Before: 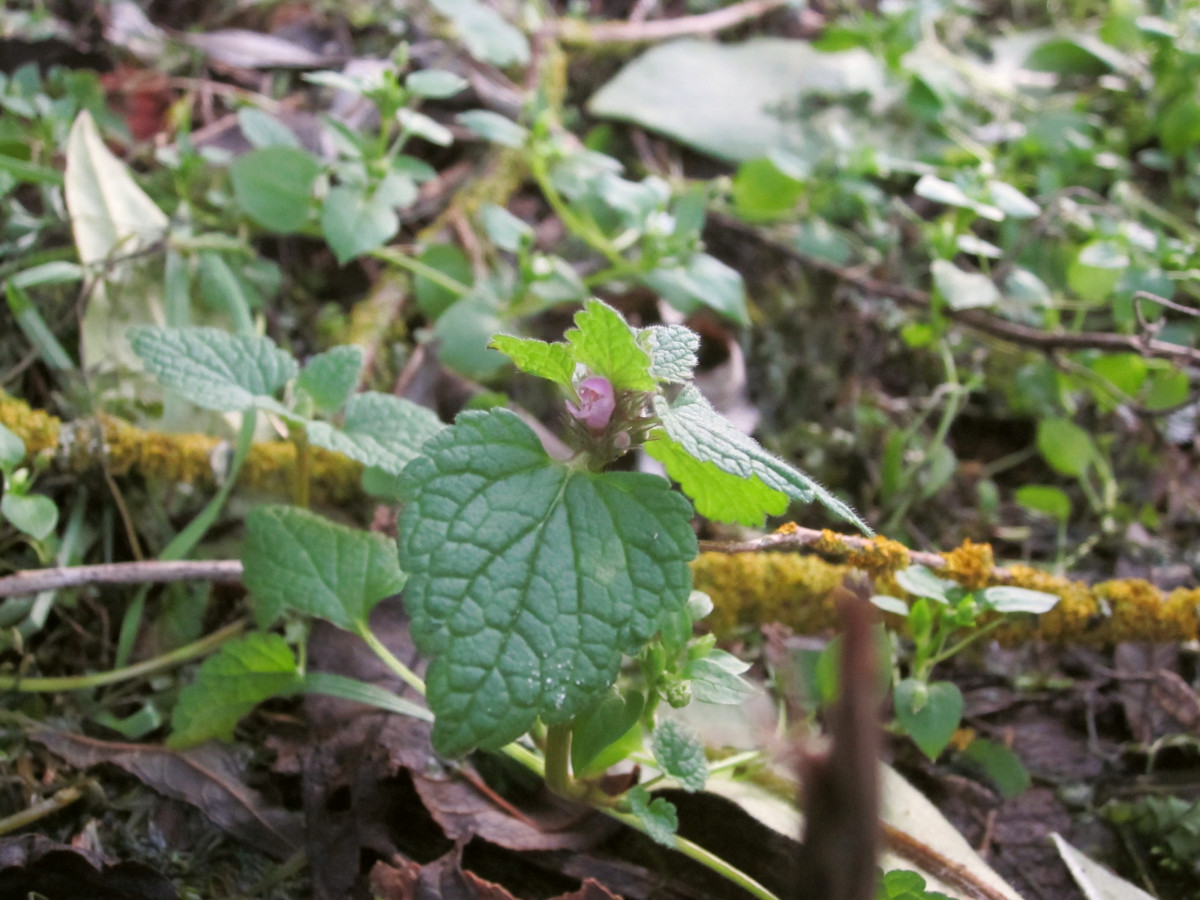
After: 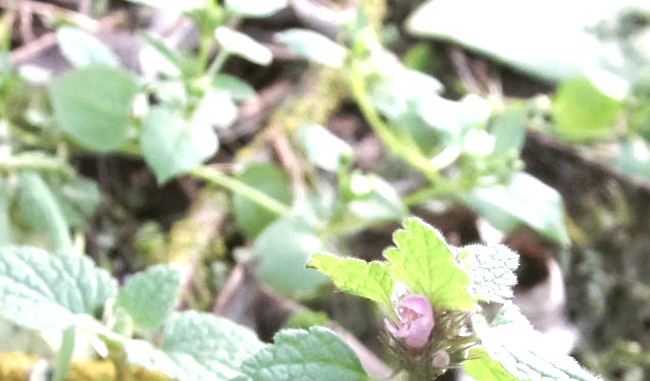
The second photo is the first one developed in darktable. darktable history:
tone curve: curves: ch0 [(0, 0) (0.003, 0.003) (0.011, 0.011) (0.025, 0.025) (0.044, 0.044) (0.069, 0.069) (0.1, 0.099) (0.136, 0.135) (0.177, 0.177) (0.224, 0.224) (0.277, 0.276) (0.335, 0.334) (0.399, 0.398) (0.468, 0.467) (0.543, 0.565) (0.623, 0.641) (0.709, 0.723) (0.801, 0.81) (0.898, 0.902) (1, 1)], preserve colors none
crop: left 15.093%, top 9.077%, right 30.714%, bottom 48.512%
contrast brightness saturation: contrast 0.06, brightness -0.007, saturation -0.241
exposure: black level correction 0, exposure 0.949 EV, compensate highlight preservation false
sharpen: amount 0.212
local contrast: highlights 106%, shadows 99%, detail 119%, midtone range 0.2
